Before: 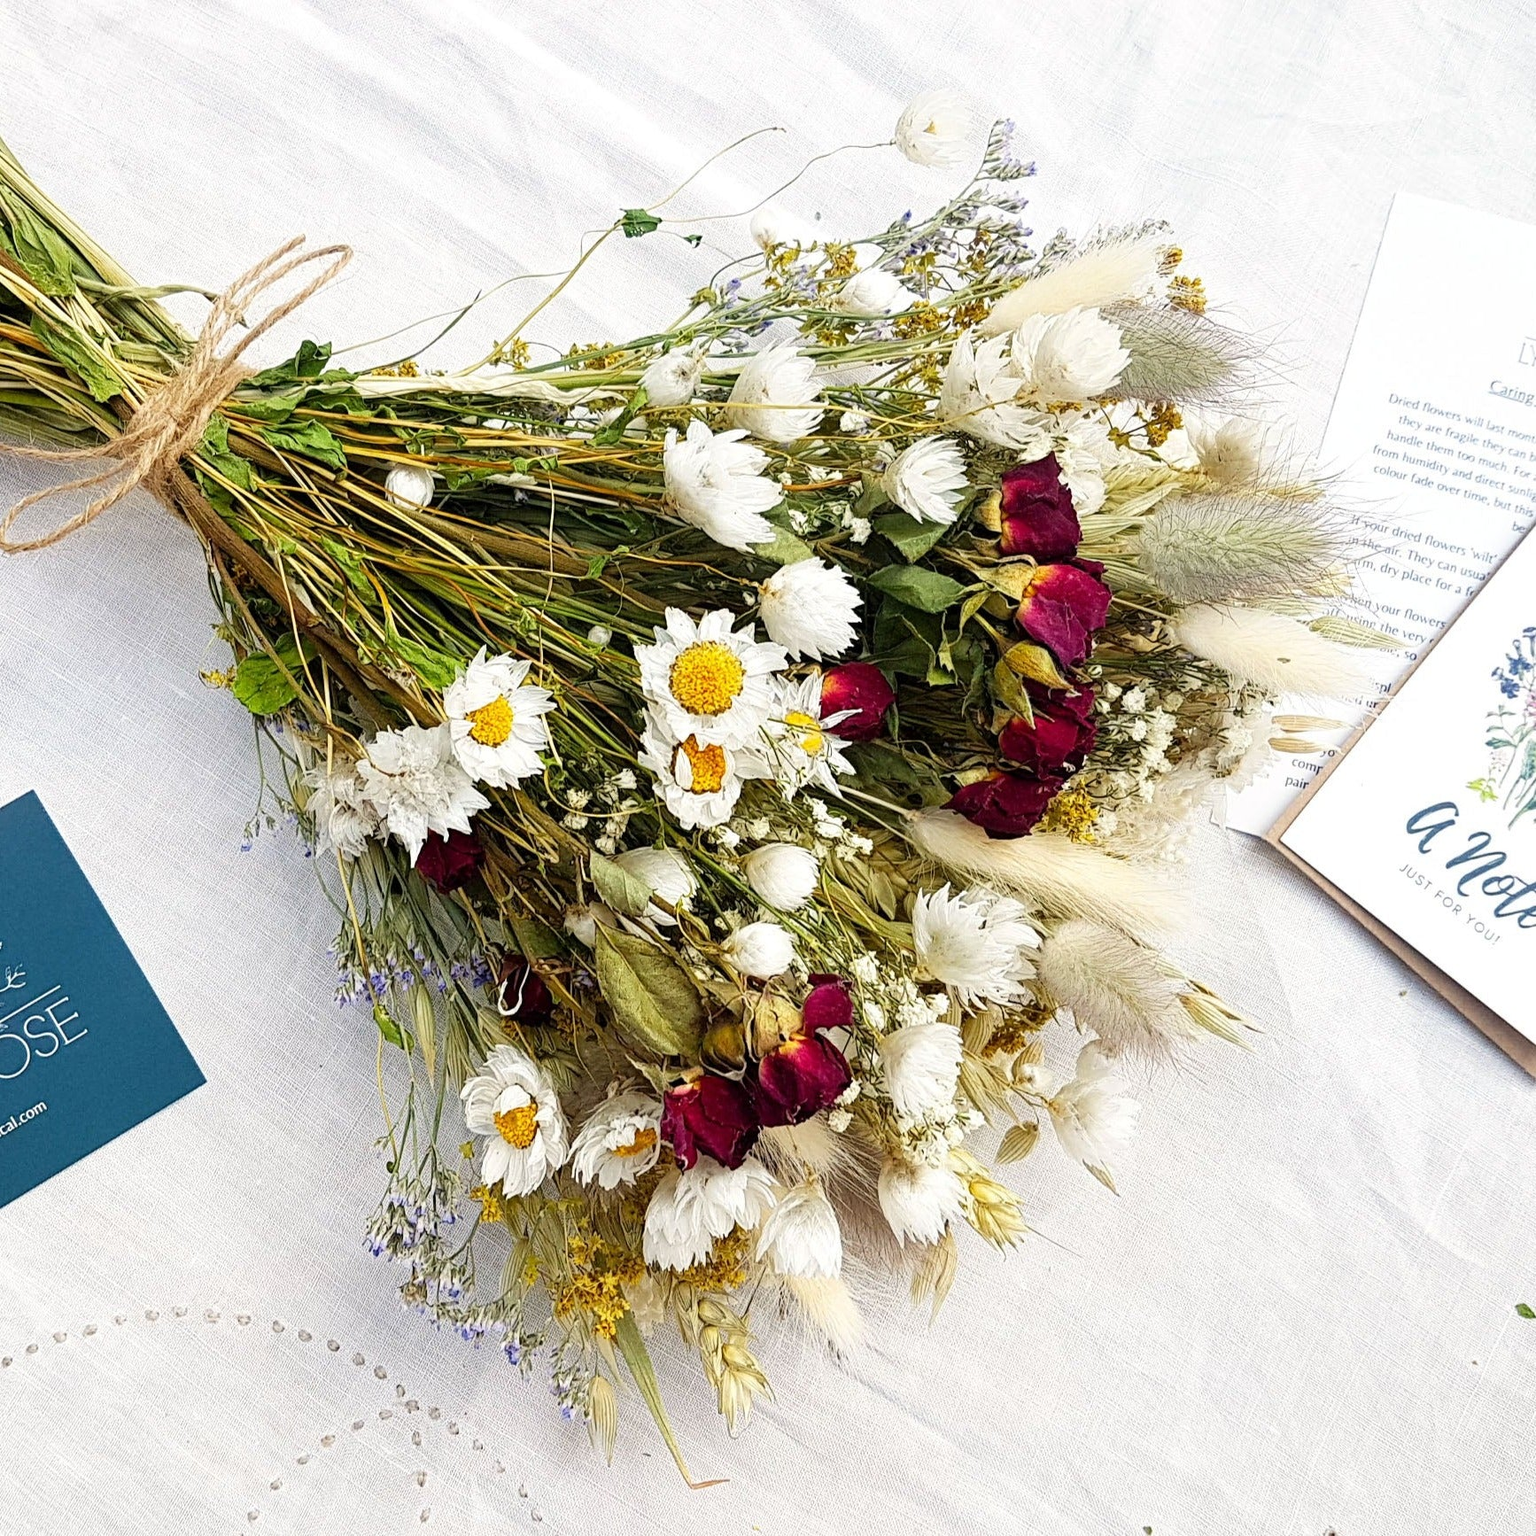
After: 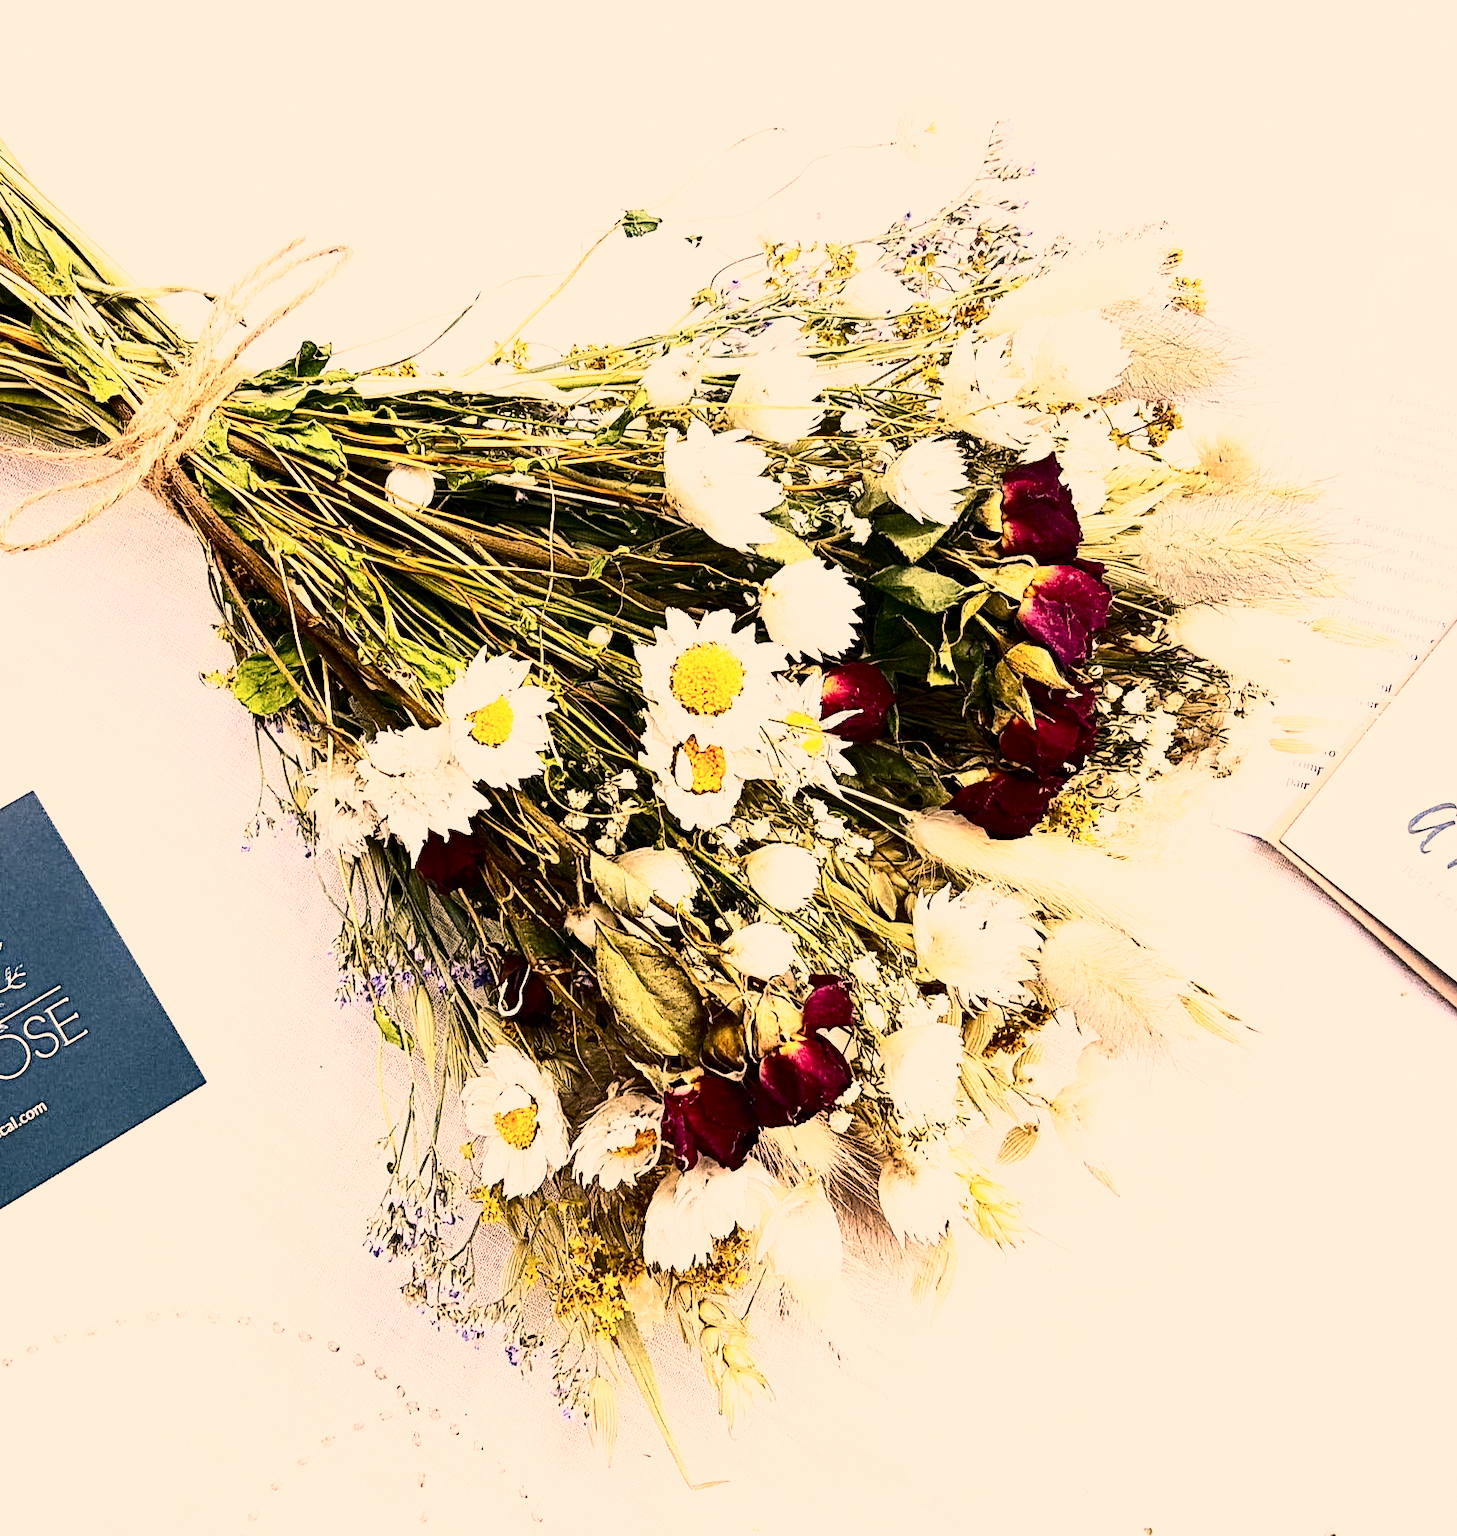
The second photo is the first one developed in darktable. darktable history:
crop and rotate: right 5.167%
tone equalizer: on, module defaults
color correction: highlights a* 17.88, highlights b* 18.79
contrast brightness saturation: contrast 0.5, saturation -0.1
base curve: curves: ch0 [(0, 0) (0.088, 0.125) (0.176, 0.251) (0.354, 0.501) (0.613, 0.749) (1, 0.877)], preserve colors none
